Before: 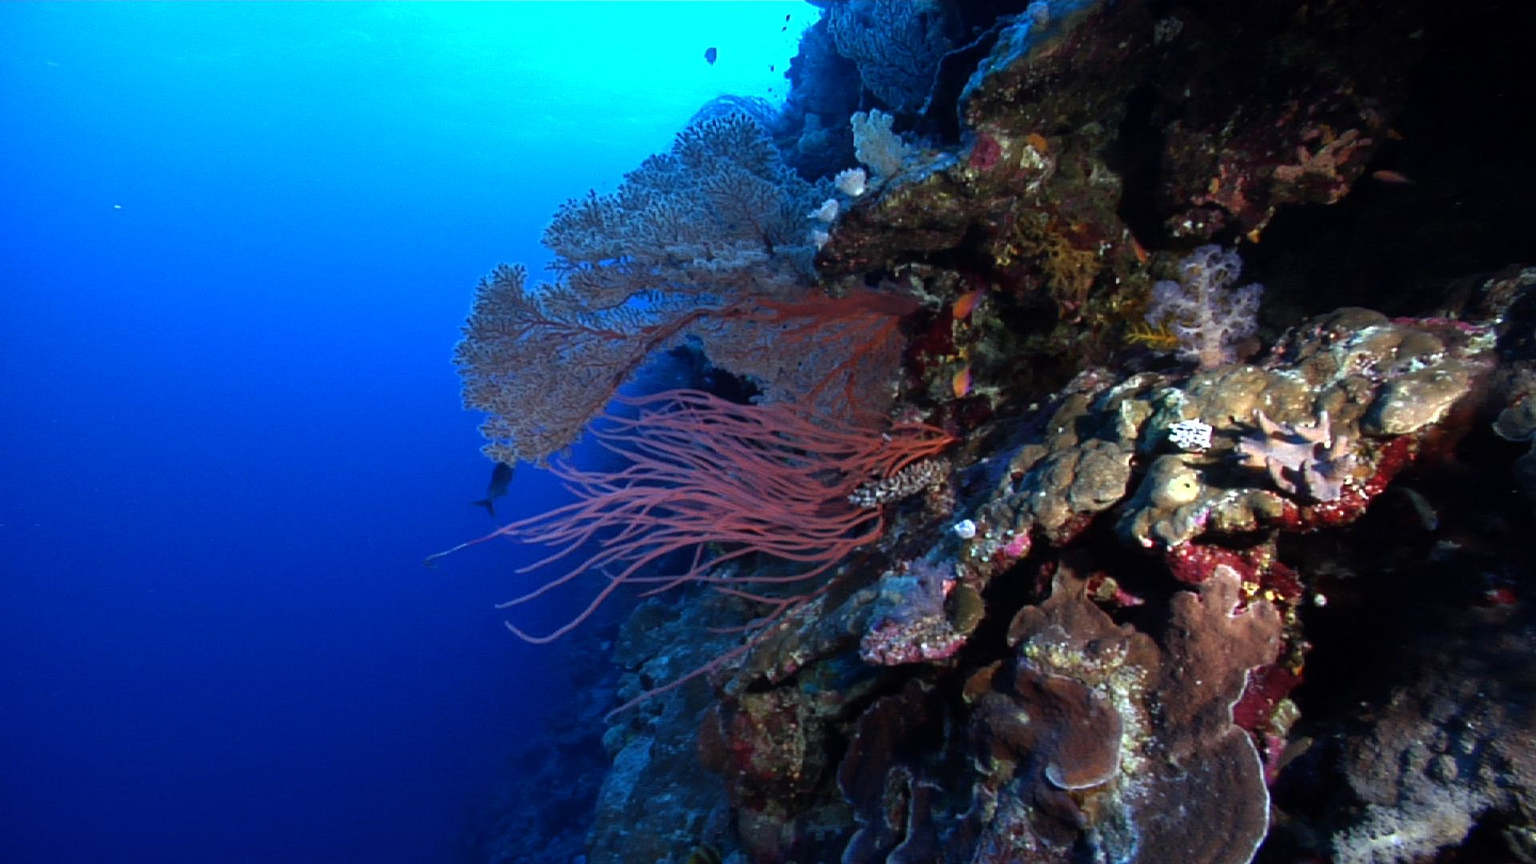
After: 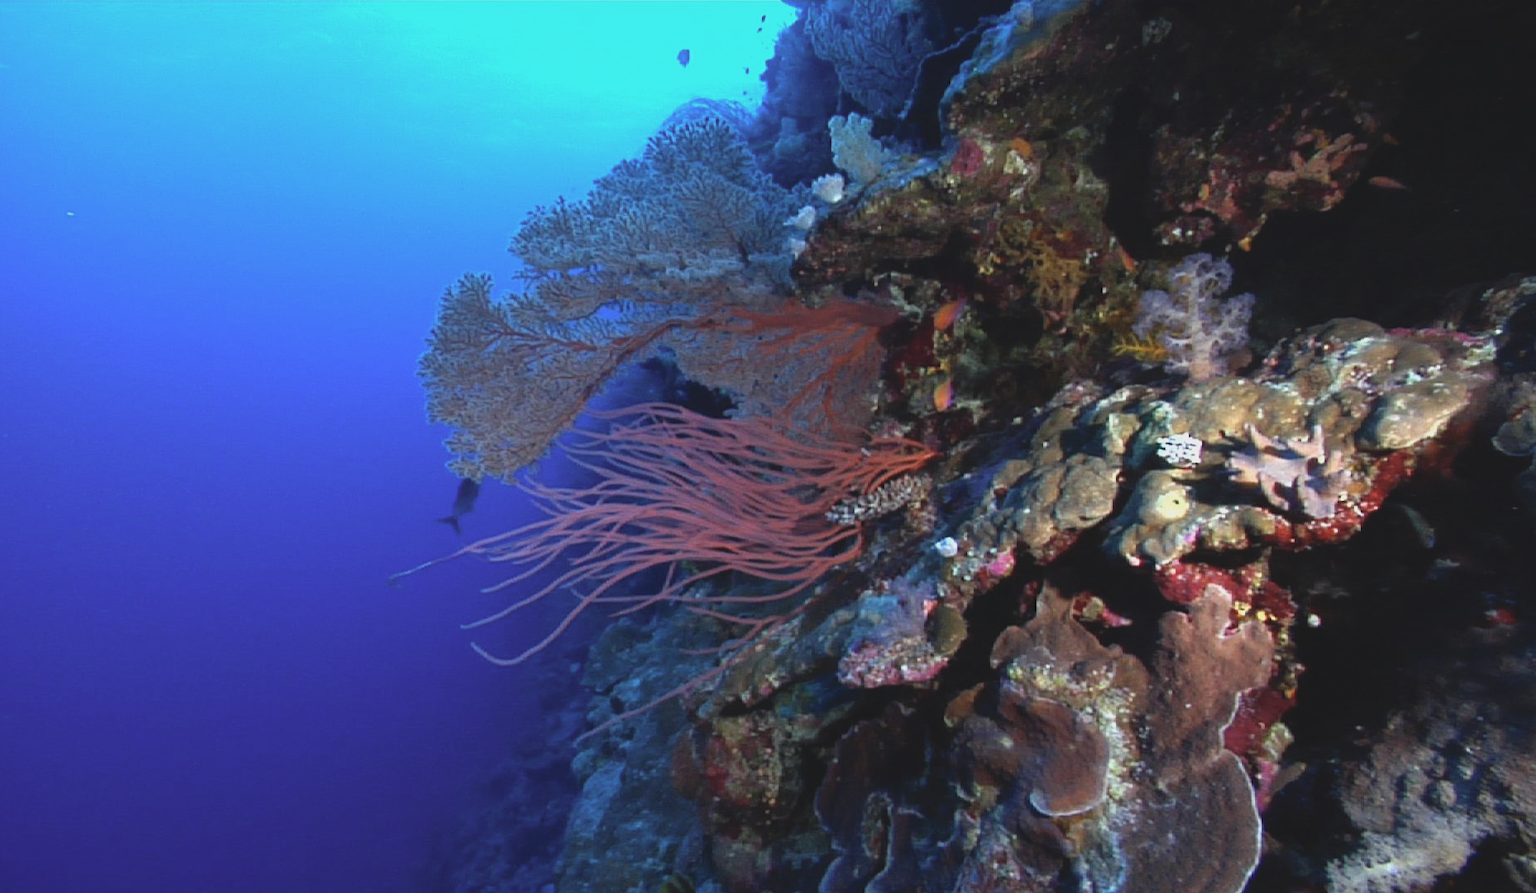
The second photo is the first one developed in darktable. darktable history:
contrast brightness saturation: contrast -0.15, brightness 0.05, saturation -0.12
crop and rotate: left 3.238%
